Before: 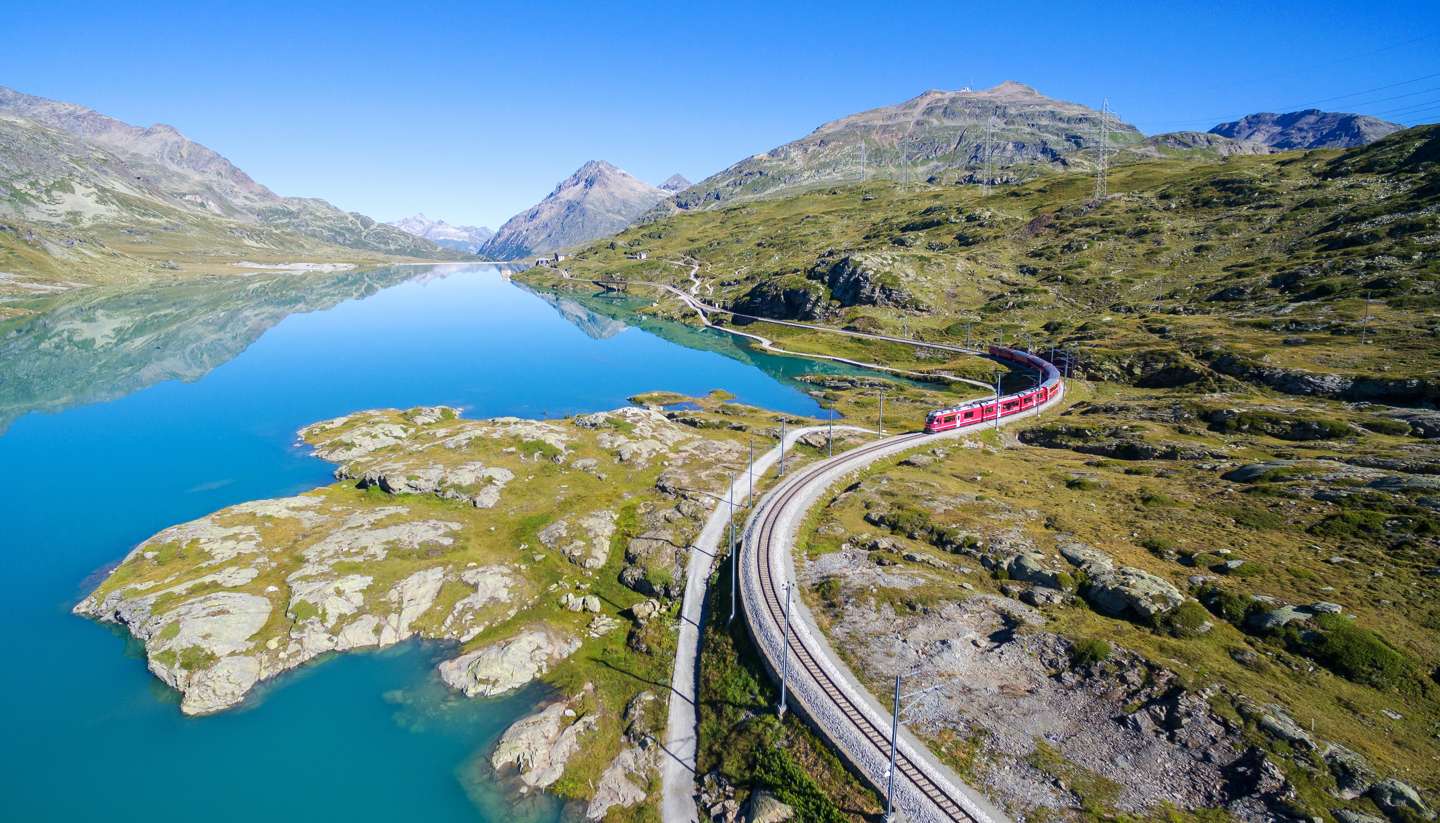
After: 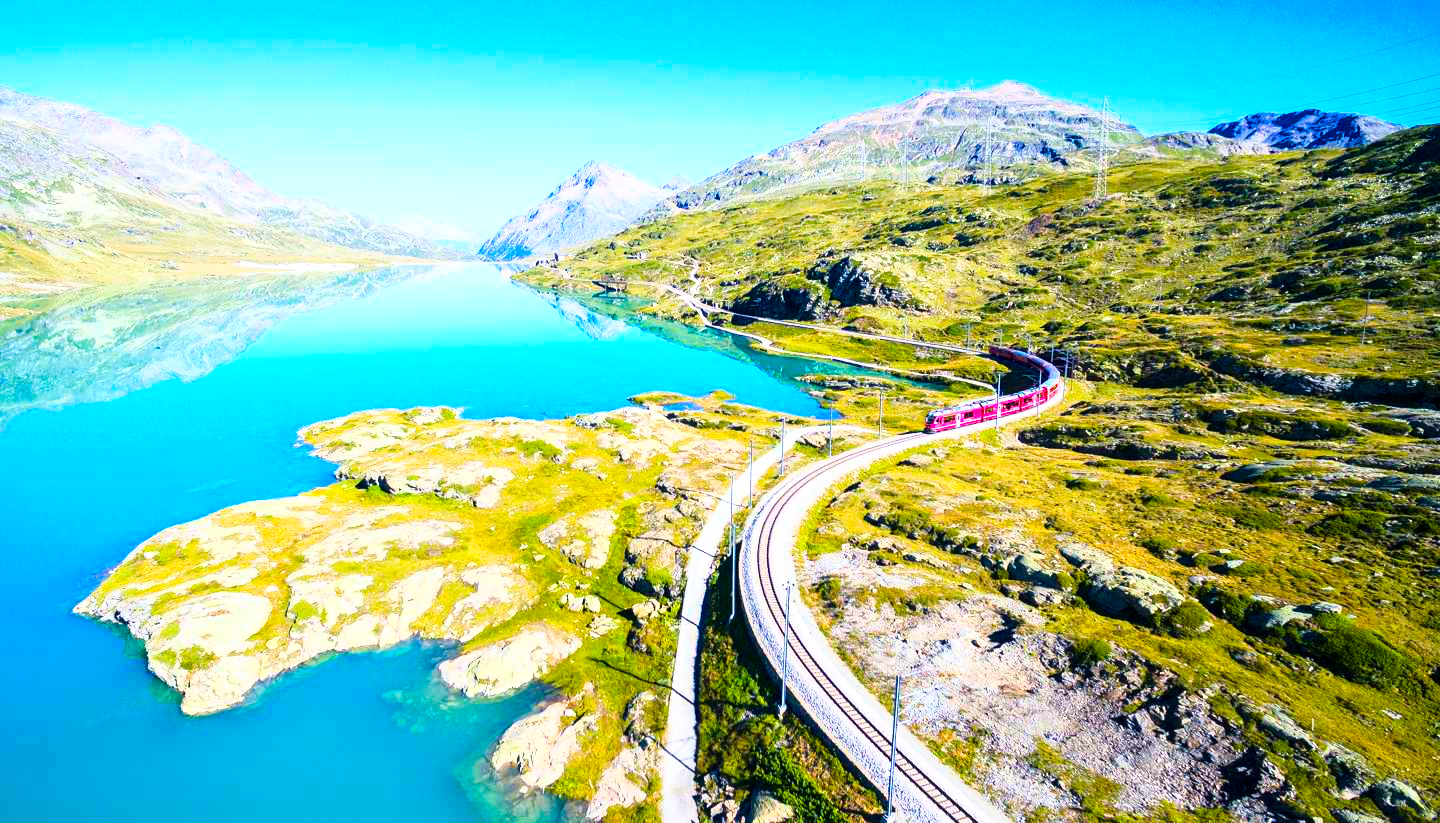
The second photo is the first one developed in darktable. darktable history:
color balance rgb: shadows lift › chroma 2.018%, shadows lift › hue 215.29°, highlights gain › luminance 14.629%, perceptual saturation grading › global saturation 20%, perceptual saturation grading › highlights -13.932%, perceptual saturation grading › shadows 49.851%, global vibrance 27.933%
base curve: curves: ch0 [(0, 0) (0.026, 0.03) (0.109, 0.232) (0.351, 0.748) (0.669, 0.968) (1, 1)]
